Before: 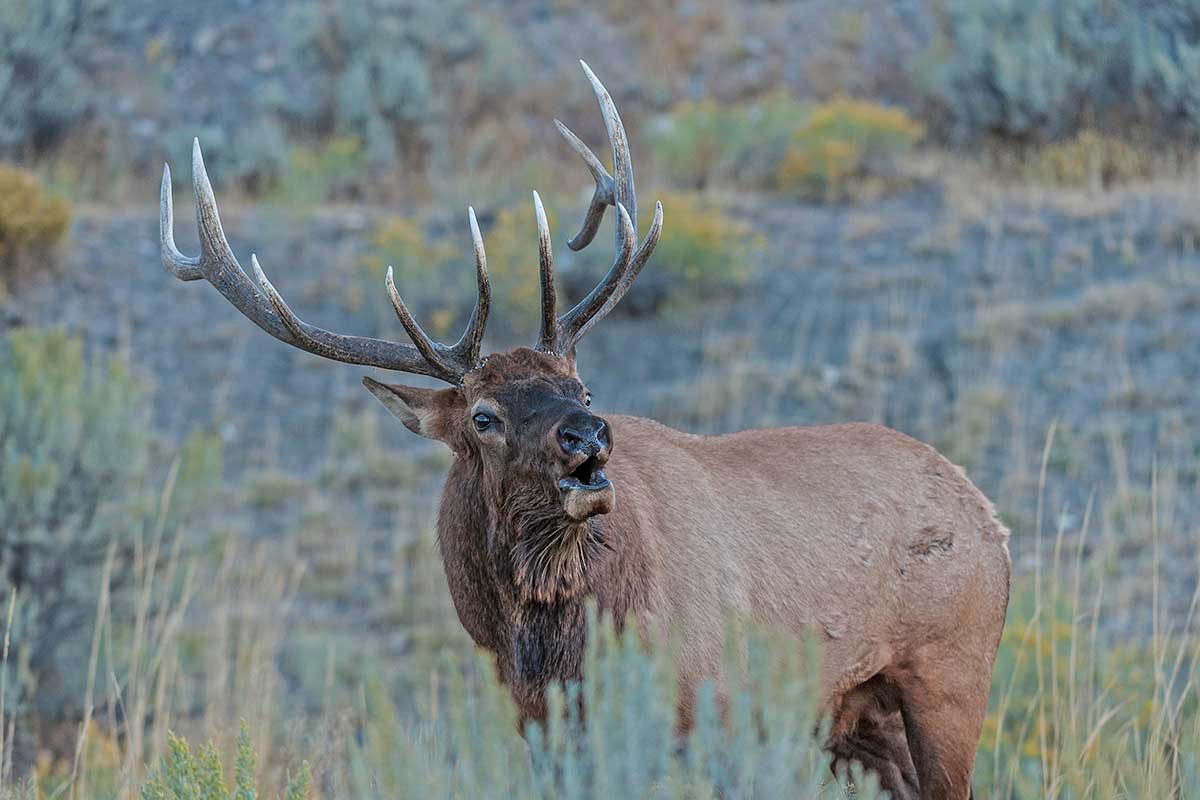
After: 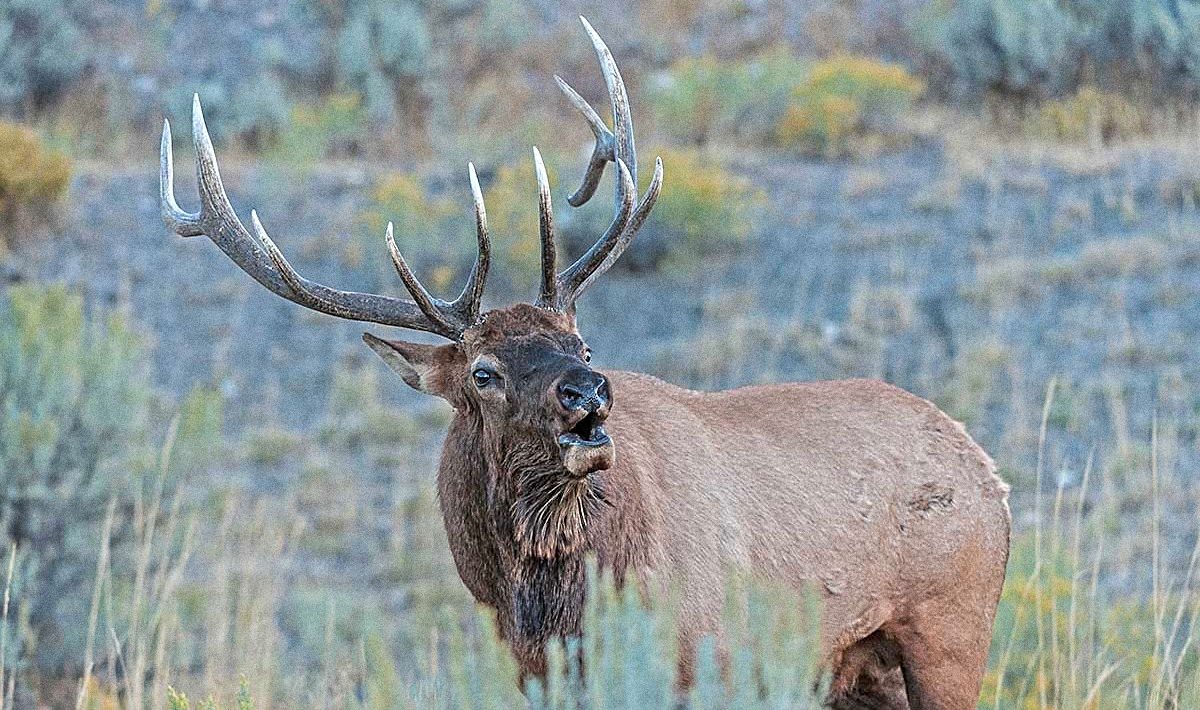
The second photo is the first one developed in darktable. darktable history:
white balance: emerald 1
sharpen: on, module defaults
exposure: exposure 0.515 EV, compensate highlight preservation false
crop and rotate: top 5.609%, bottom 5.609%
grain: coarseness 0.09 ISO, strength 40%
